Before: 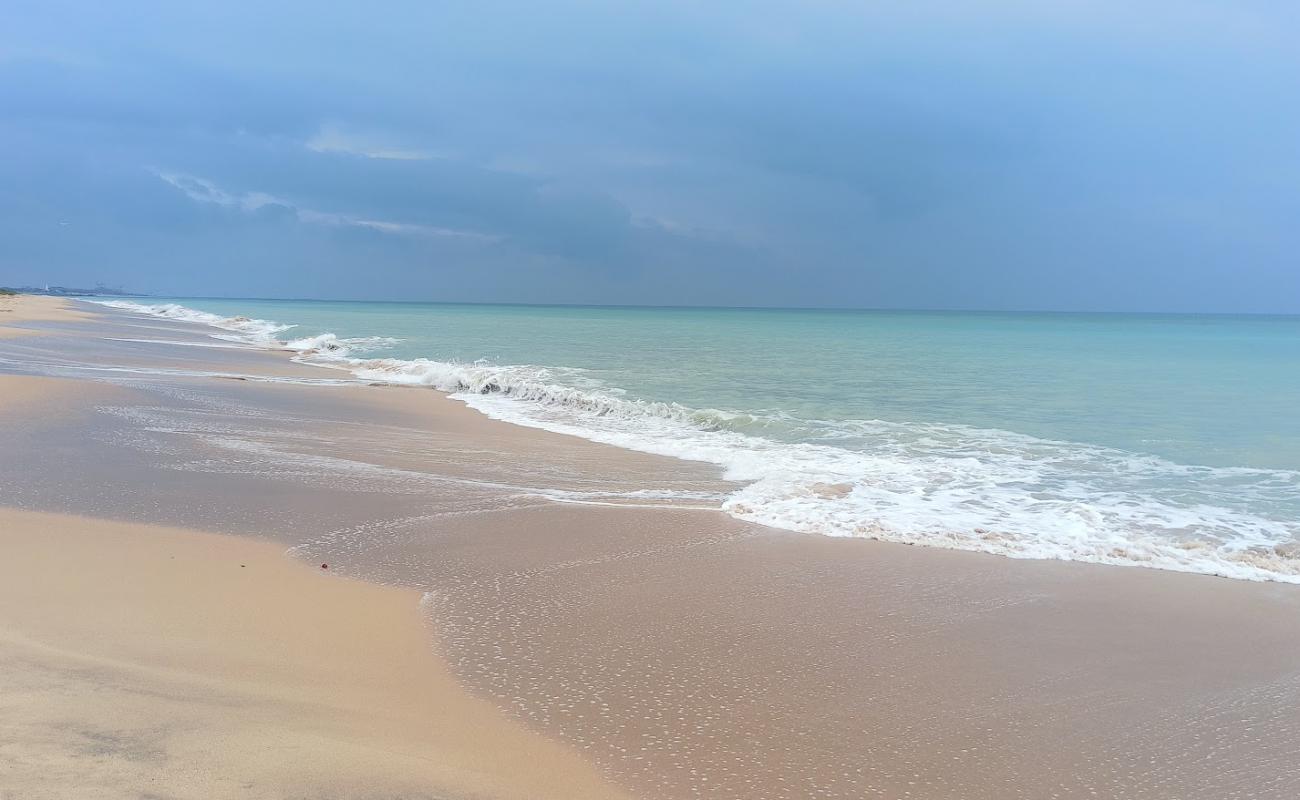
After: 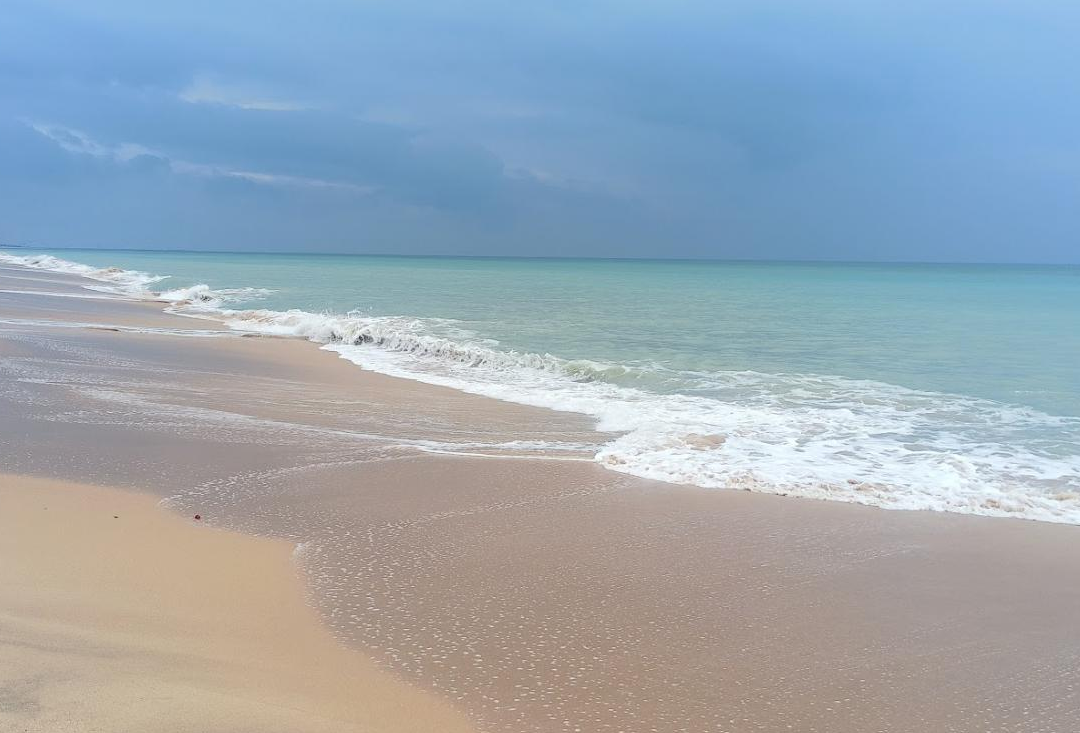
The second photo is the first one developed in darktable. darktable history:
crop: left 9.77%, top 6.237%, right 7.131%, bottom 2.114%
